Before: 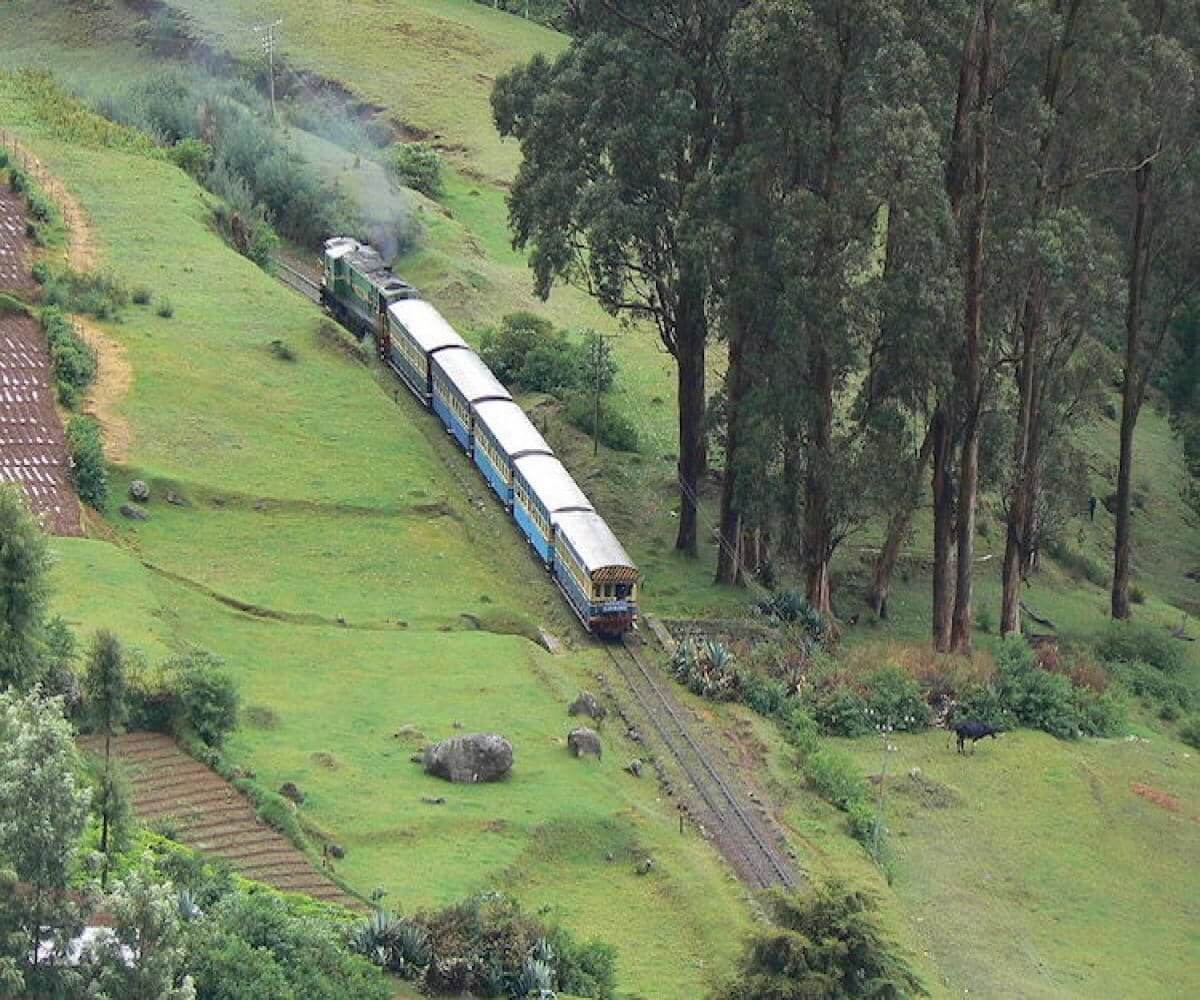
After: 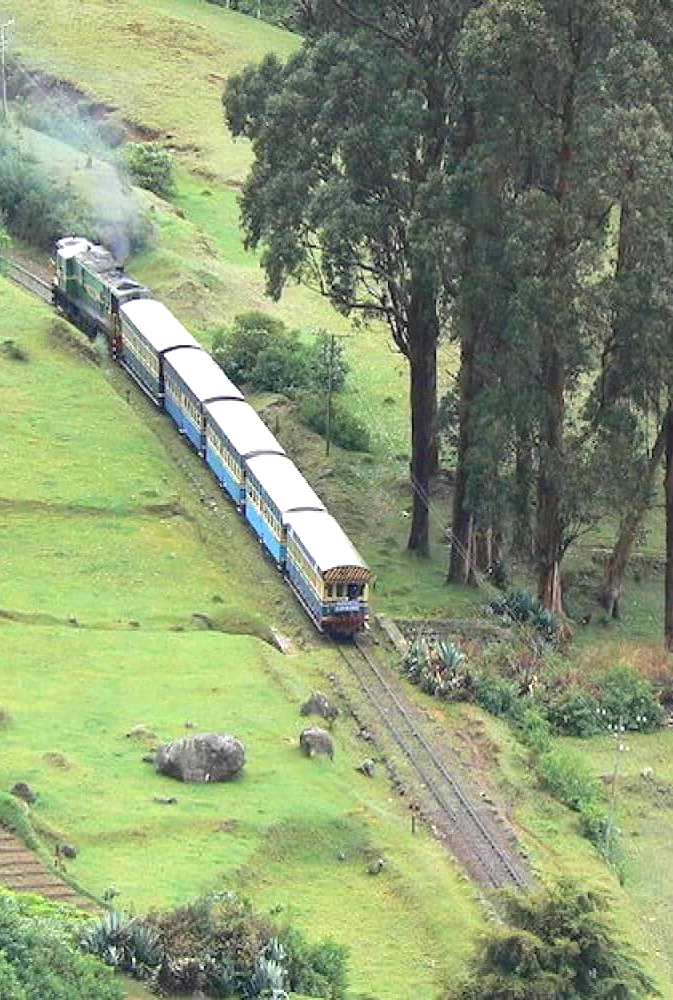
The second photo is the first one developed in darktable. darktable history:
exposure: exposure 0.695 EV, compensate exposure bias true, compensate highlight preservation false
crop and rotate: left 22.403%, right 21.481%
